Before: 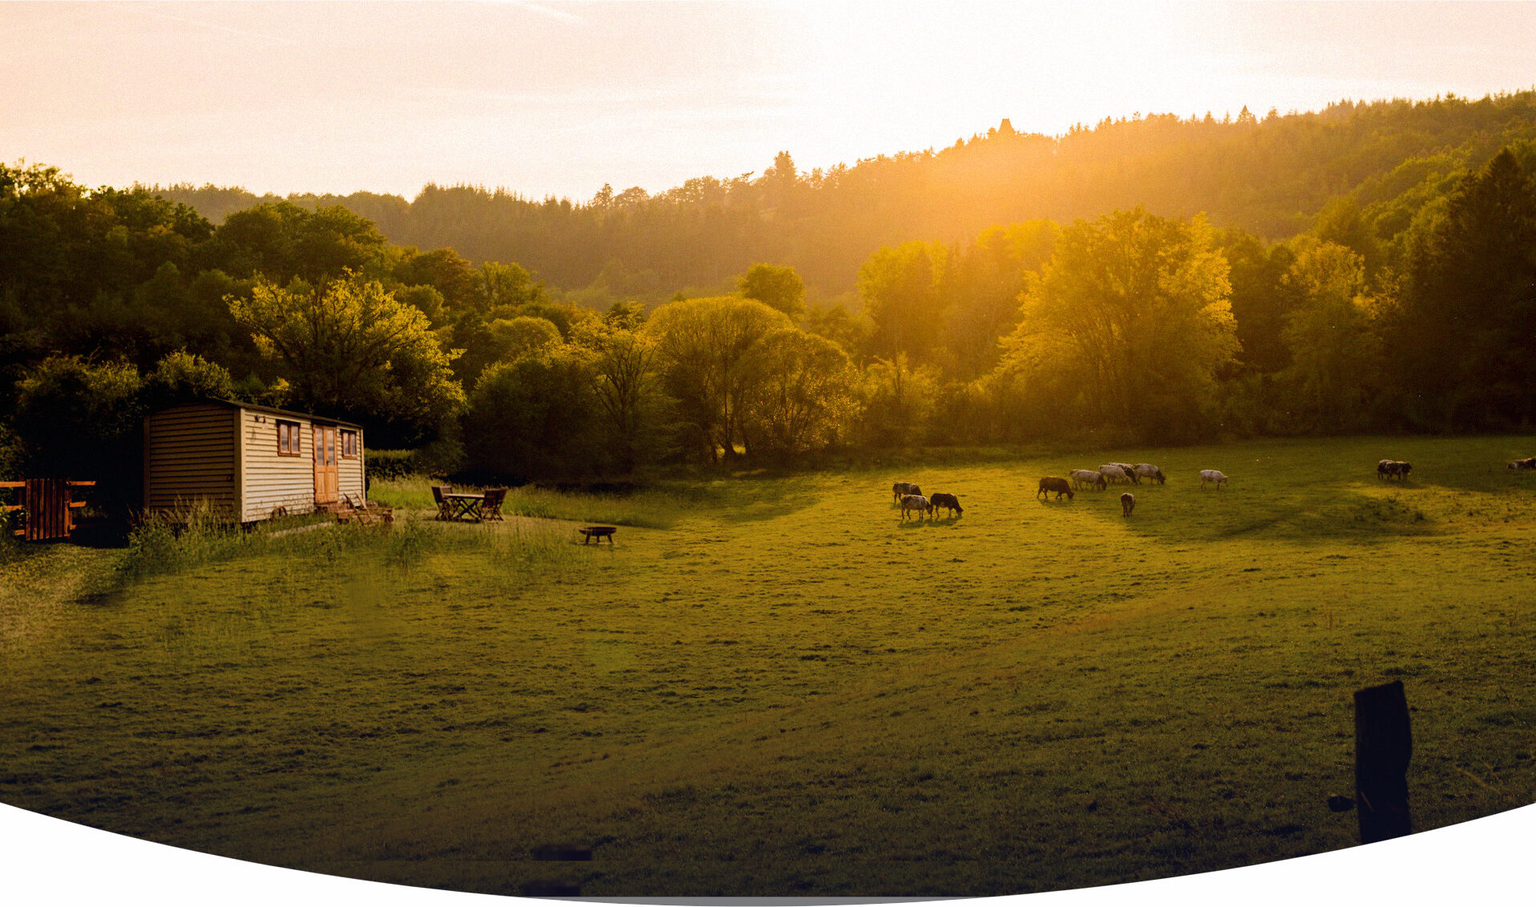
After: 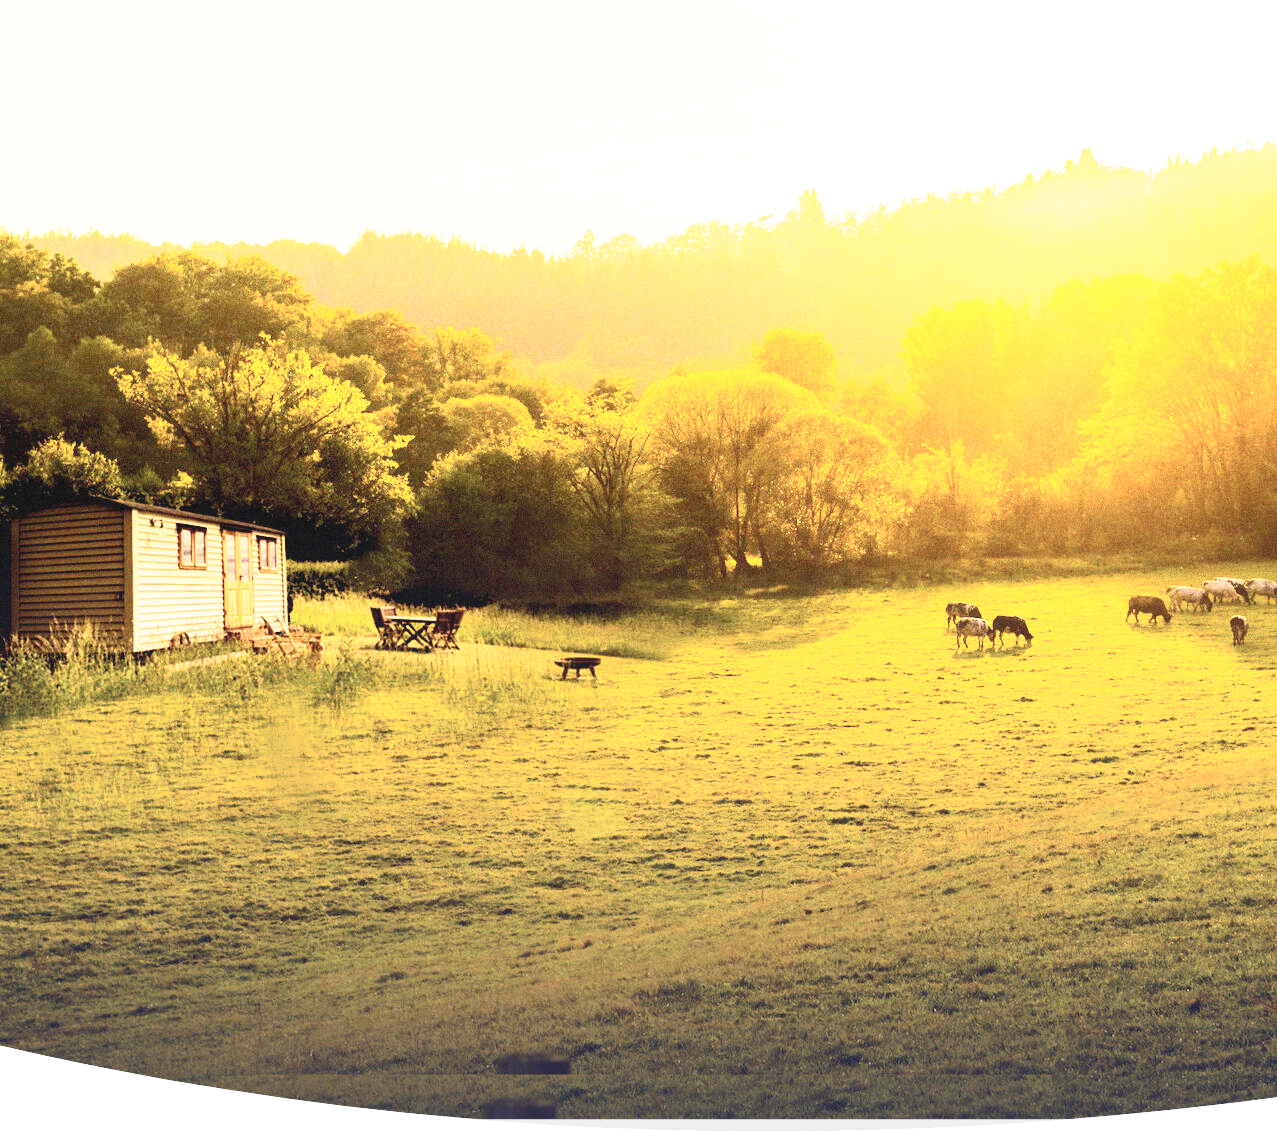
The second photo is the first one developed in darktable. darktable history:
base curve: curves: ch0 [(0, 0) (0.088, 0.125) (0.176, 0.251) (0.354, 0.501) (0.613, 0.749) (1, 0.877)], preserve colors none
exposure: black level correction 0, exposure 0.9 EV, compensate highlight preservation false
contrast brightness saturation: contrast 0.39, brightness 0.53
crop and rotate: left 8.786%, right 24.548%
